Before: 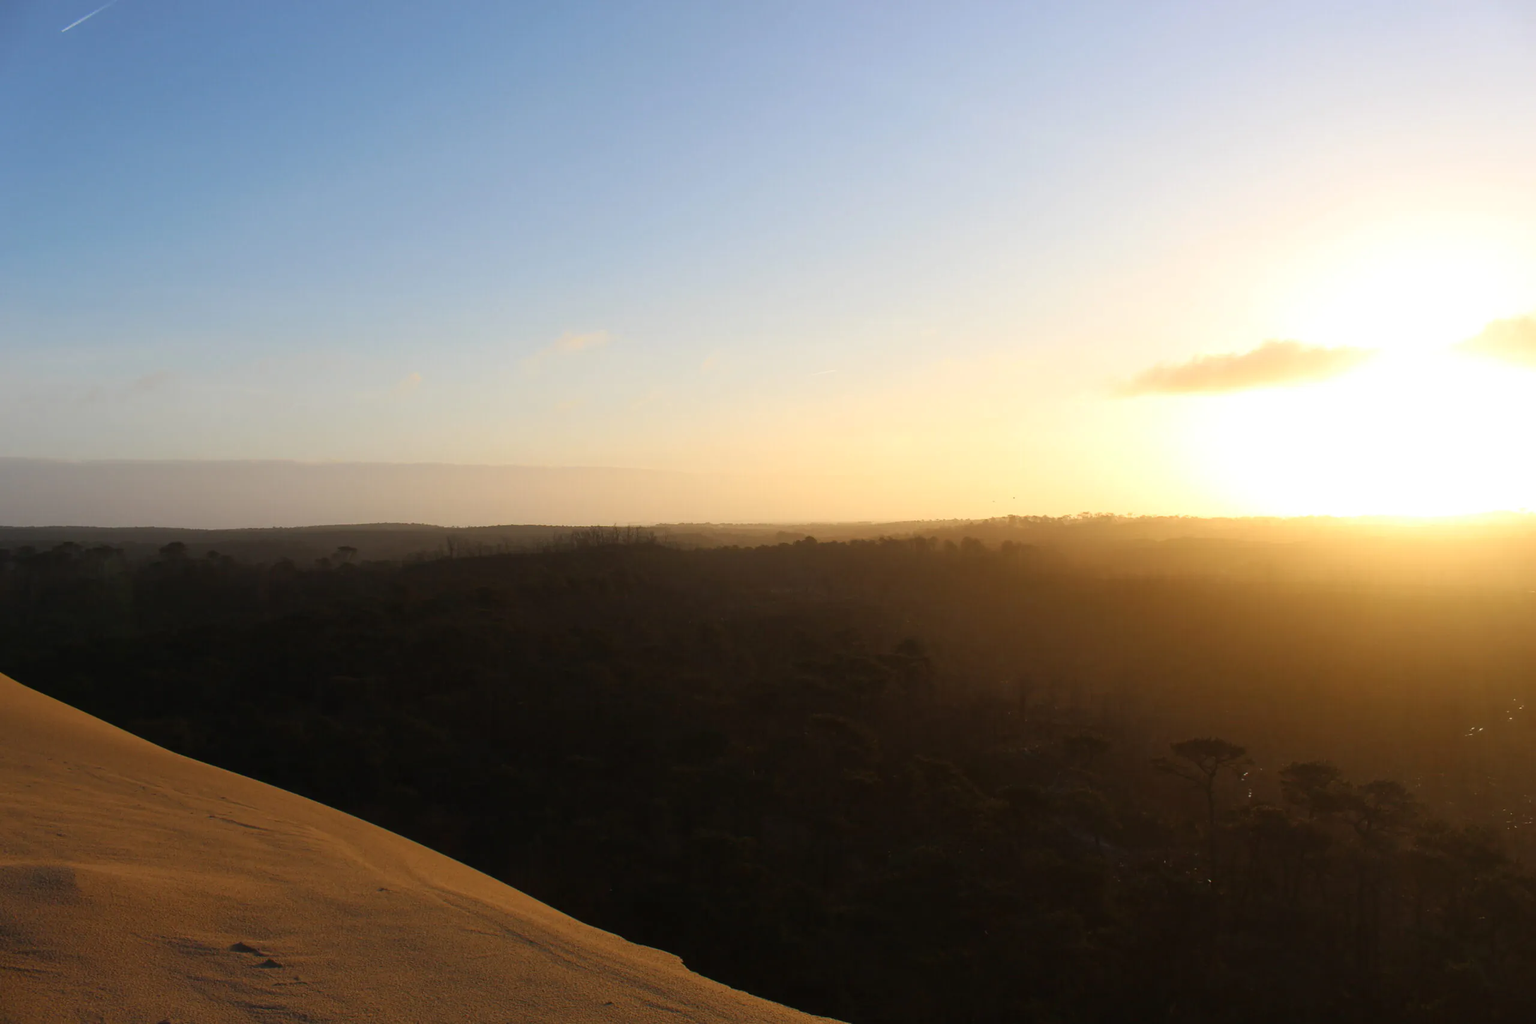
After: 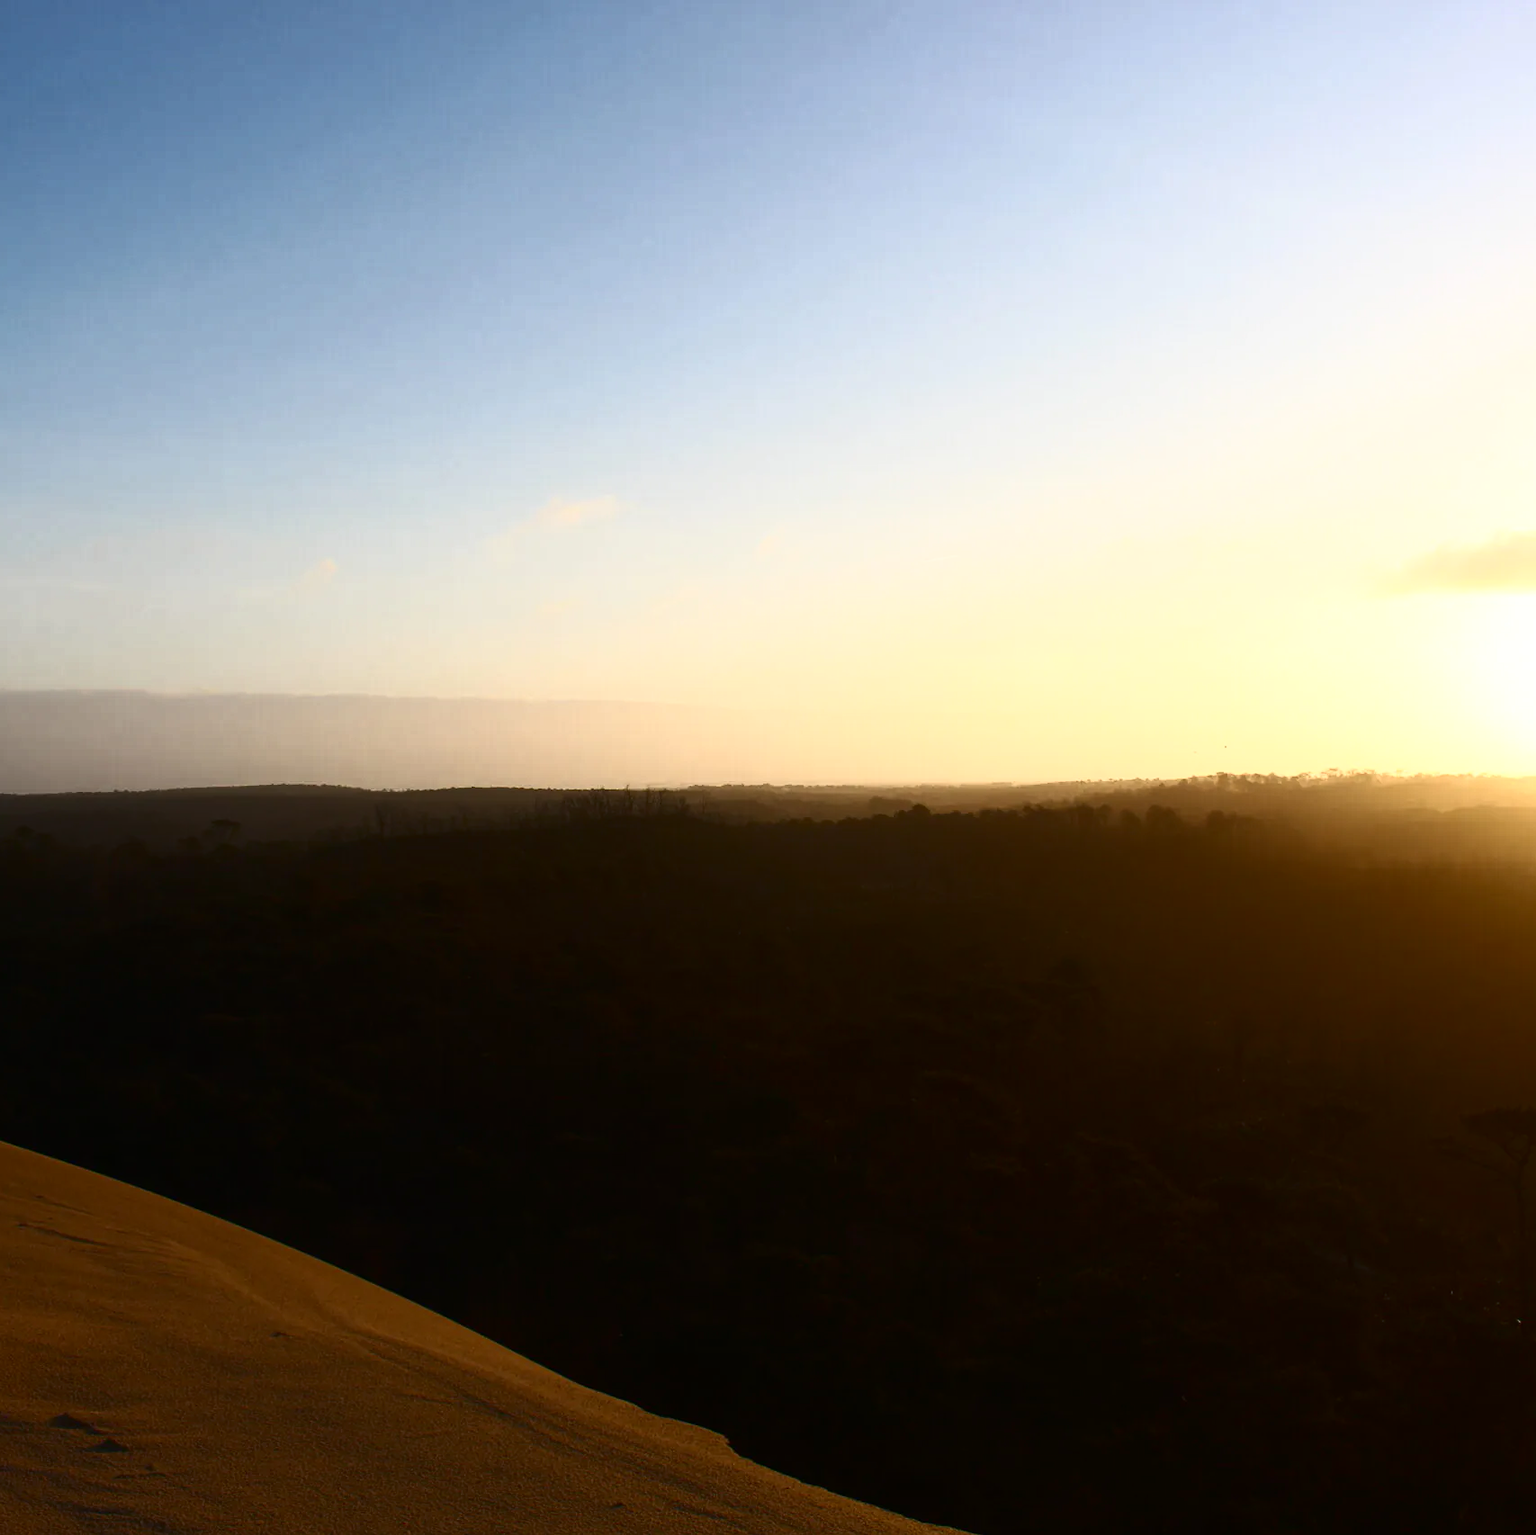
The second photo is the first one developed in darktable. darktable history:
crop and rotate: left 12.815%, right 20.475%
tone curve: curves: ch0 [(0, 0) (0.56, 0.467) (0.846, 0.934) (1, 1)], color space Lab, independent channels, preserve colors none
